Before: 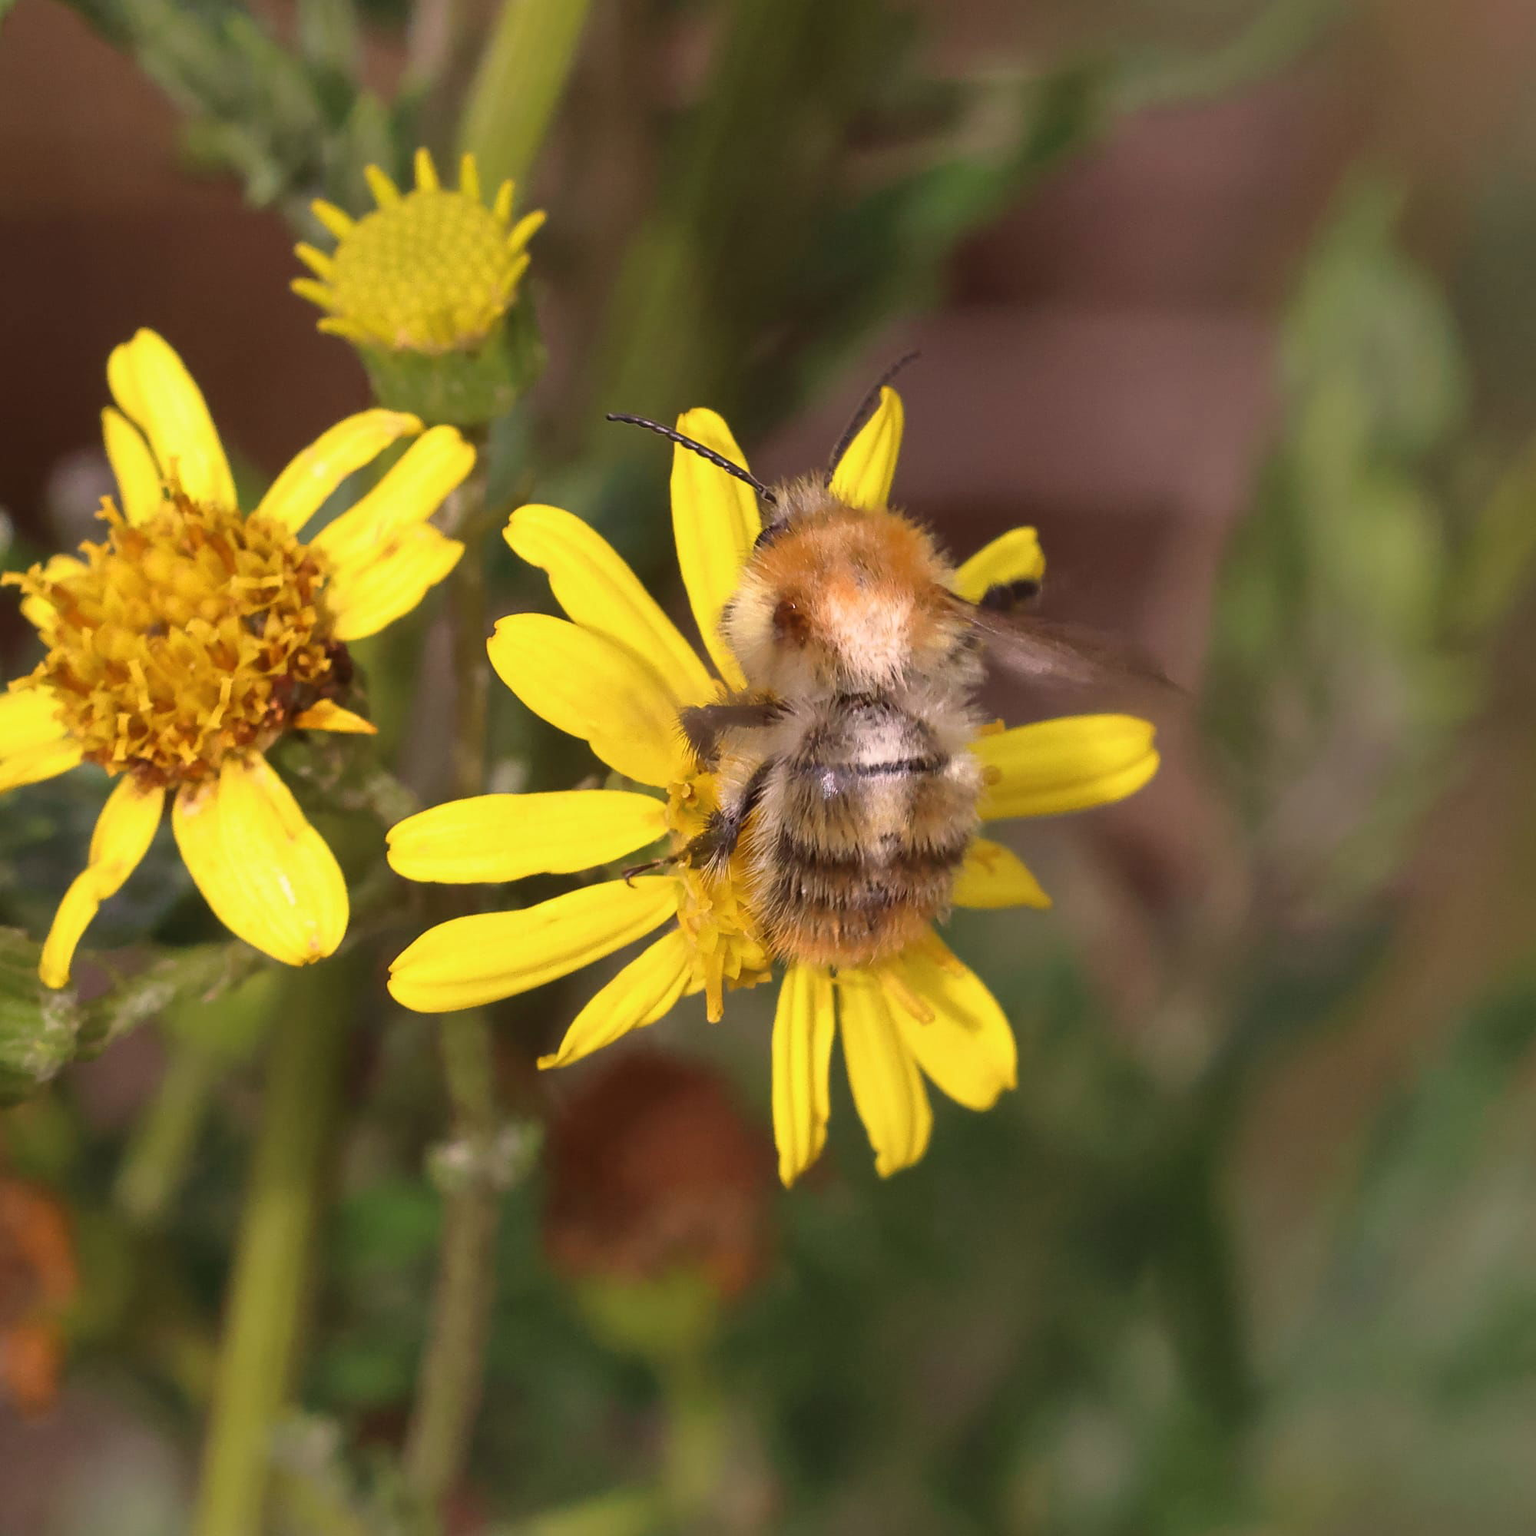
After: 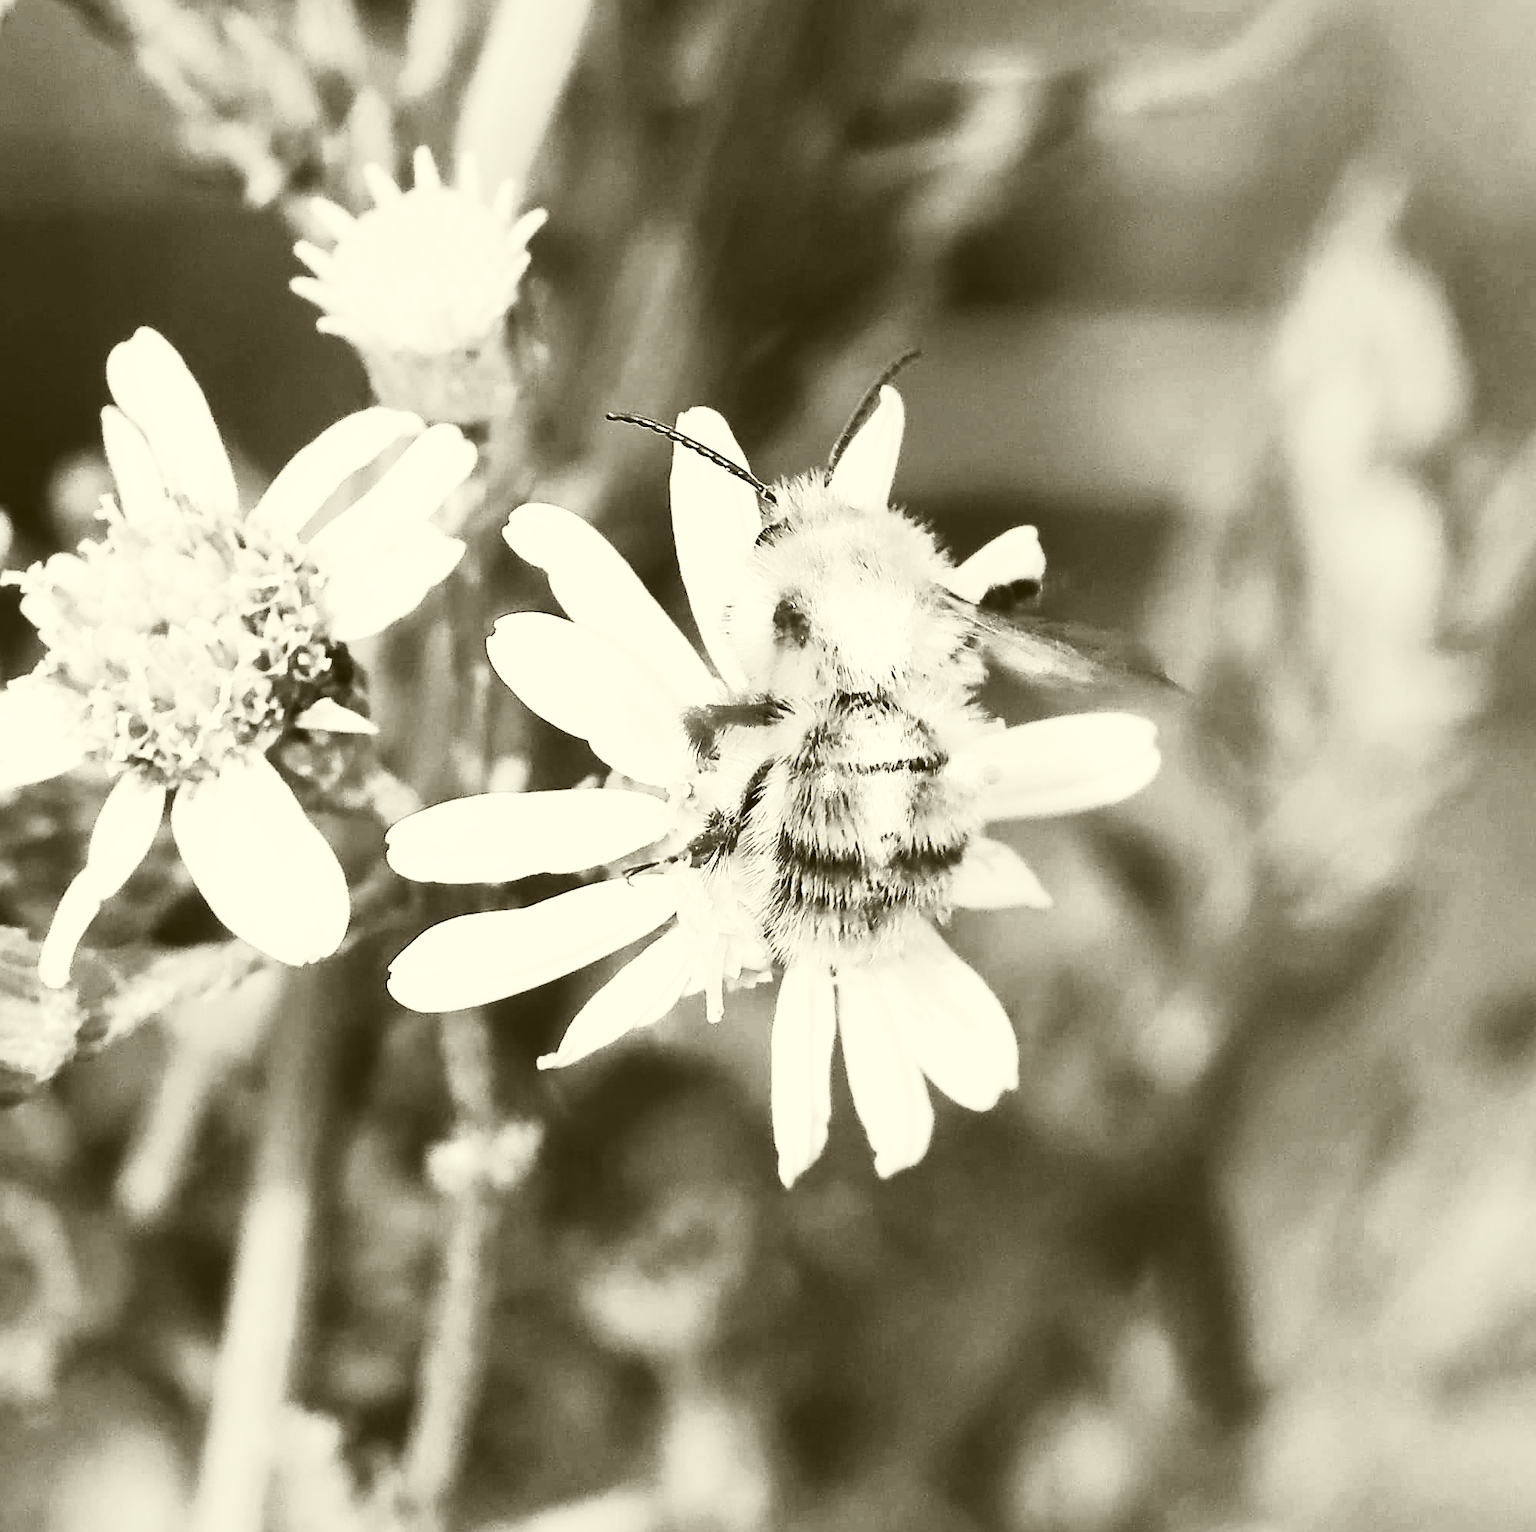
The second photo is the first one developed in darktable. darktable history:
crop: top 0.073%, bottom 0.158%
color correction: highlights a* -1.6, highlights b* 10.42, shadows a* 0.786, shadows b* 18.75
exposure: exposure 0.289 EV, compensate exposure bias true, compensate highlight preservation false
contrast brightness saturation: contrast 0.516, brightness 0.471, saturation -0.993
base curve: curves: ch0 [(0, 0) (0.036, 0.025) (0.121, 0.166) (0.206, 0.329) (0.605, 0.79) (1, 1)], preserve colors none
sharpen: on, module defaults
